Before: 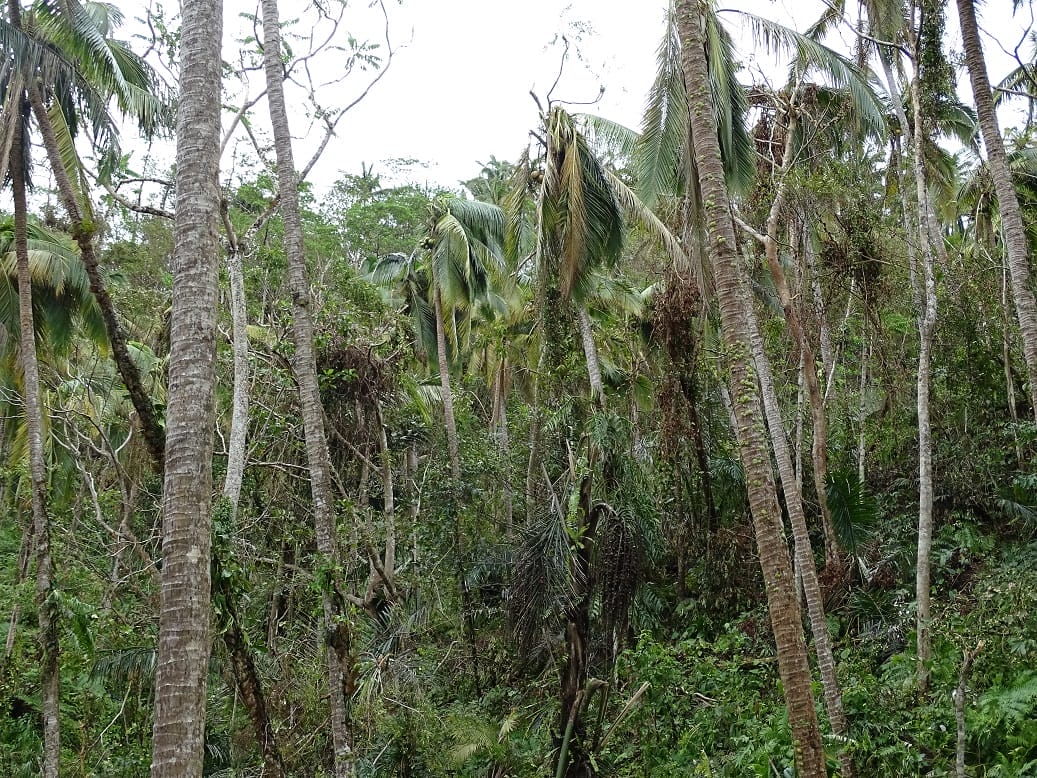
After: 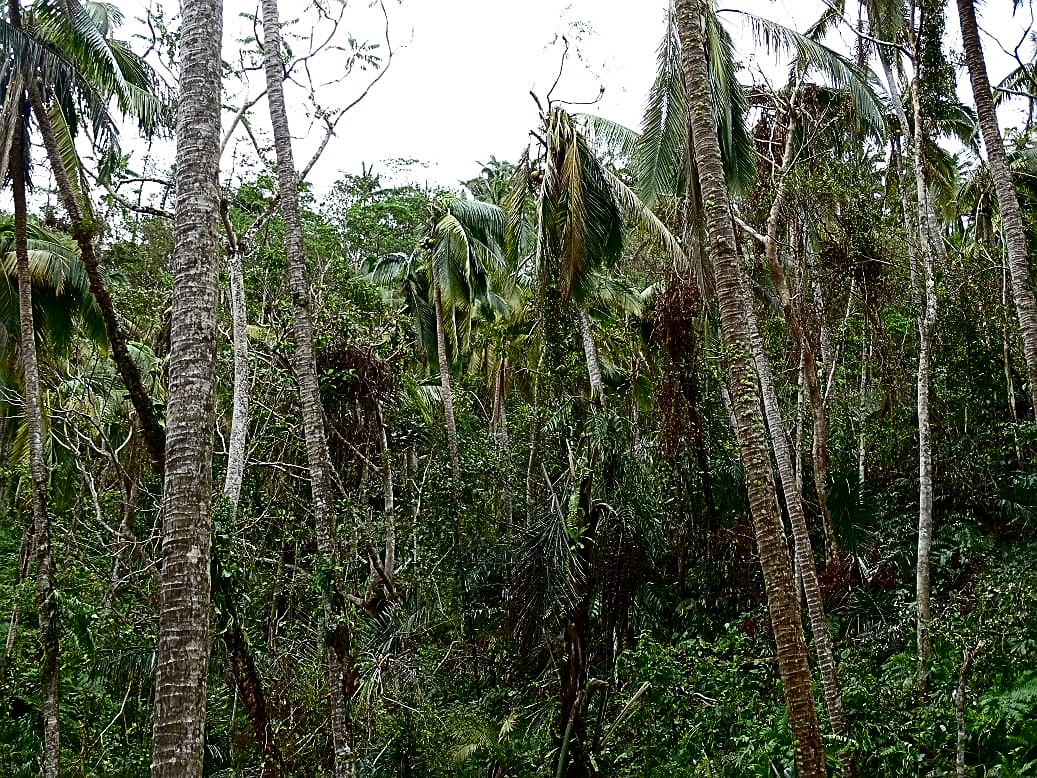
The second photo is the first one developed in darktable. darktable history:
sharpen: on, module defaults
contrast brightness saturation: contrast 0.238, brightness -0.226, saturation 0.142
